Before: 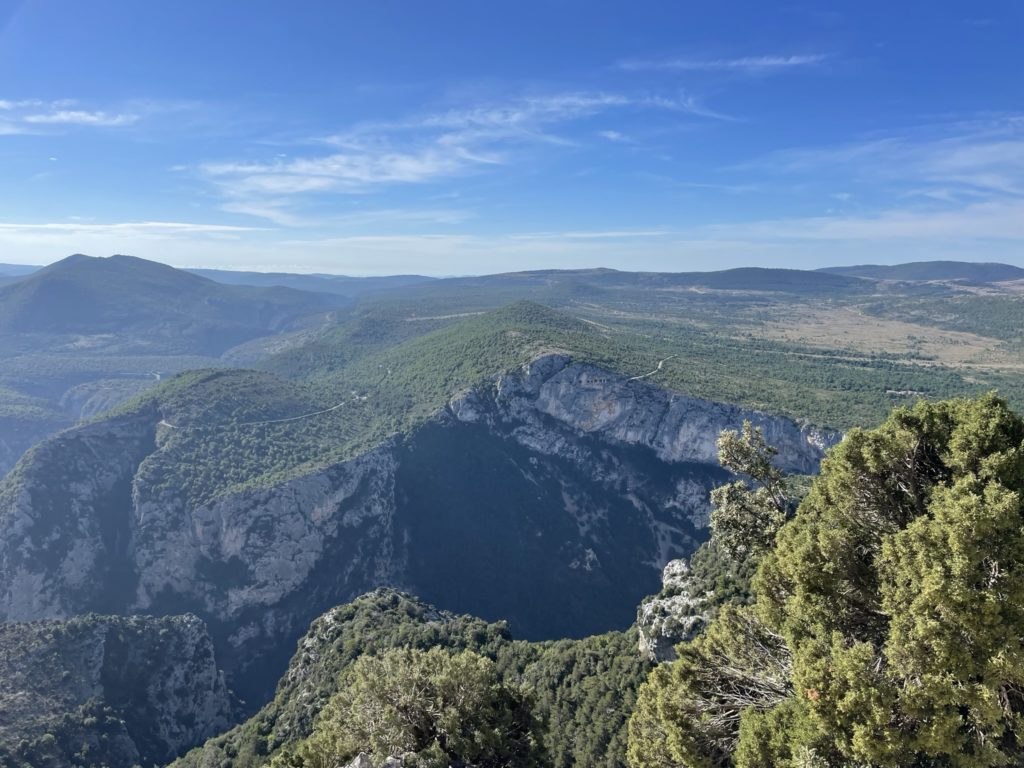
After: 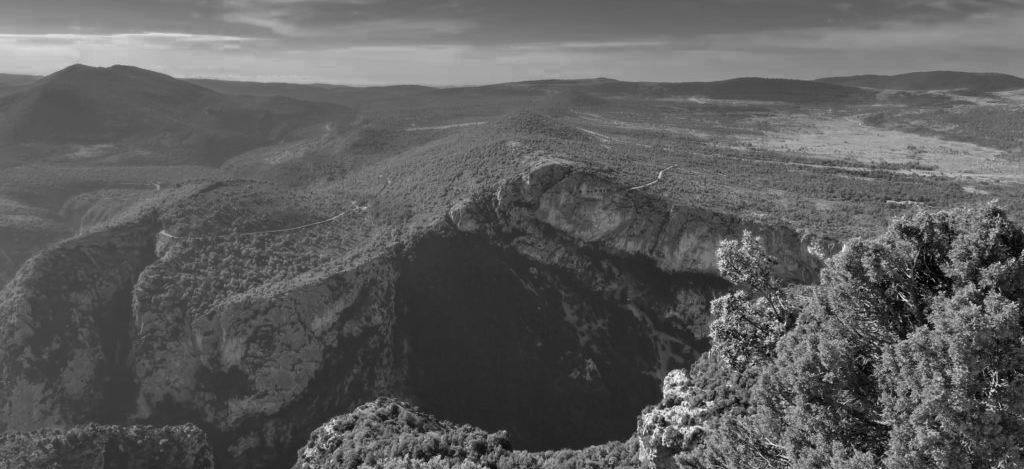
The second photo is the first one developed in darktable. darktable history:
color zones: curves: ch0 [(0.002, 0.429) (0.121, 0.212) (0.198, 0.113) (0.276, 0.344) (0.331, 0.541) (0.41, 0.56) (0.482, 0.289) (0.619, 0.227) (0.721, 0.18) (0.821, 0.435) (0.928, 0.555) (1, 0.587)]; ch1 [(0, 0) (0.143, 0) (0.286, 0) (0.429, 0) (0.571, 0) (0.714, 0) (0.857, 0)]
crop and rotate: top 24.835%, bottom 14.037%
